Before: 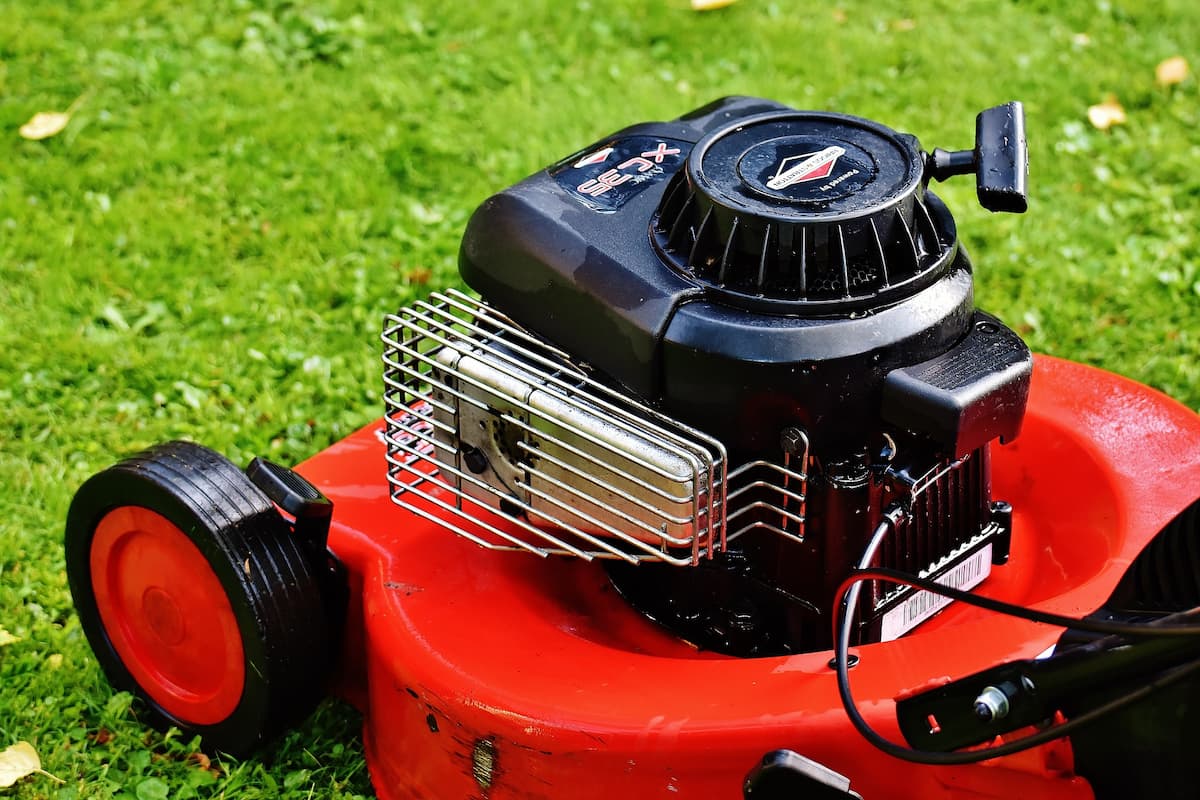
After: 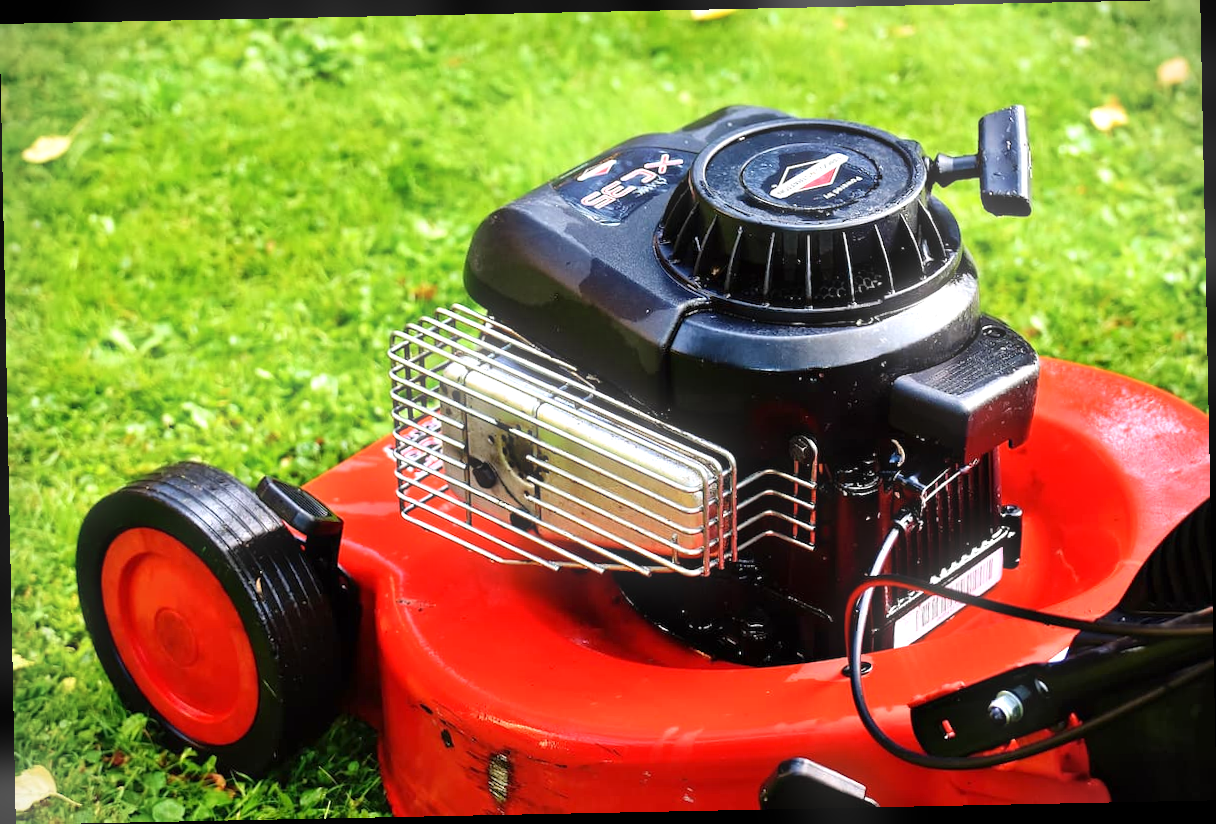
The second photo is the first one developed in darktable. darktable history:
bloom: size 5%, threshold 95%, strength 15%
tone equalizer: on, module defaults
exposure: exposure 0.493 EV, compensate highlight preservation false
vignetting: fall-off start 91.19%
rotate and perspective: rotation -1.17°, automatic cropping off
